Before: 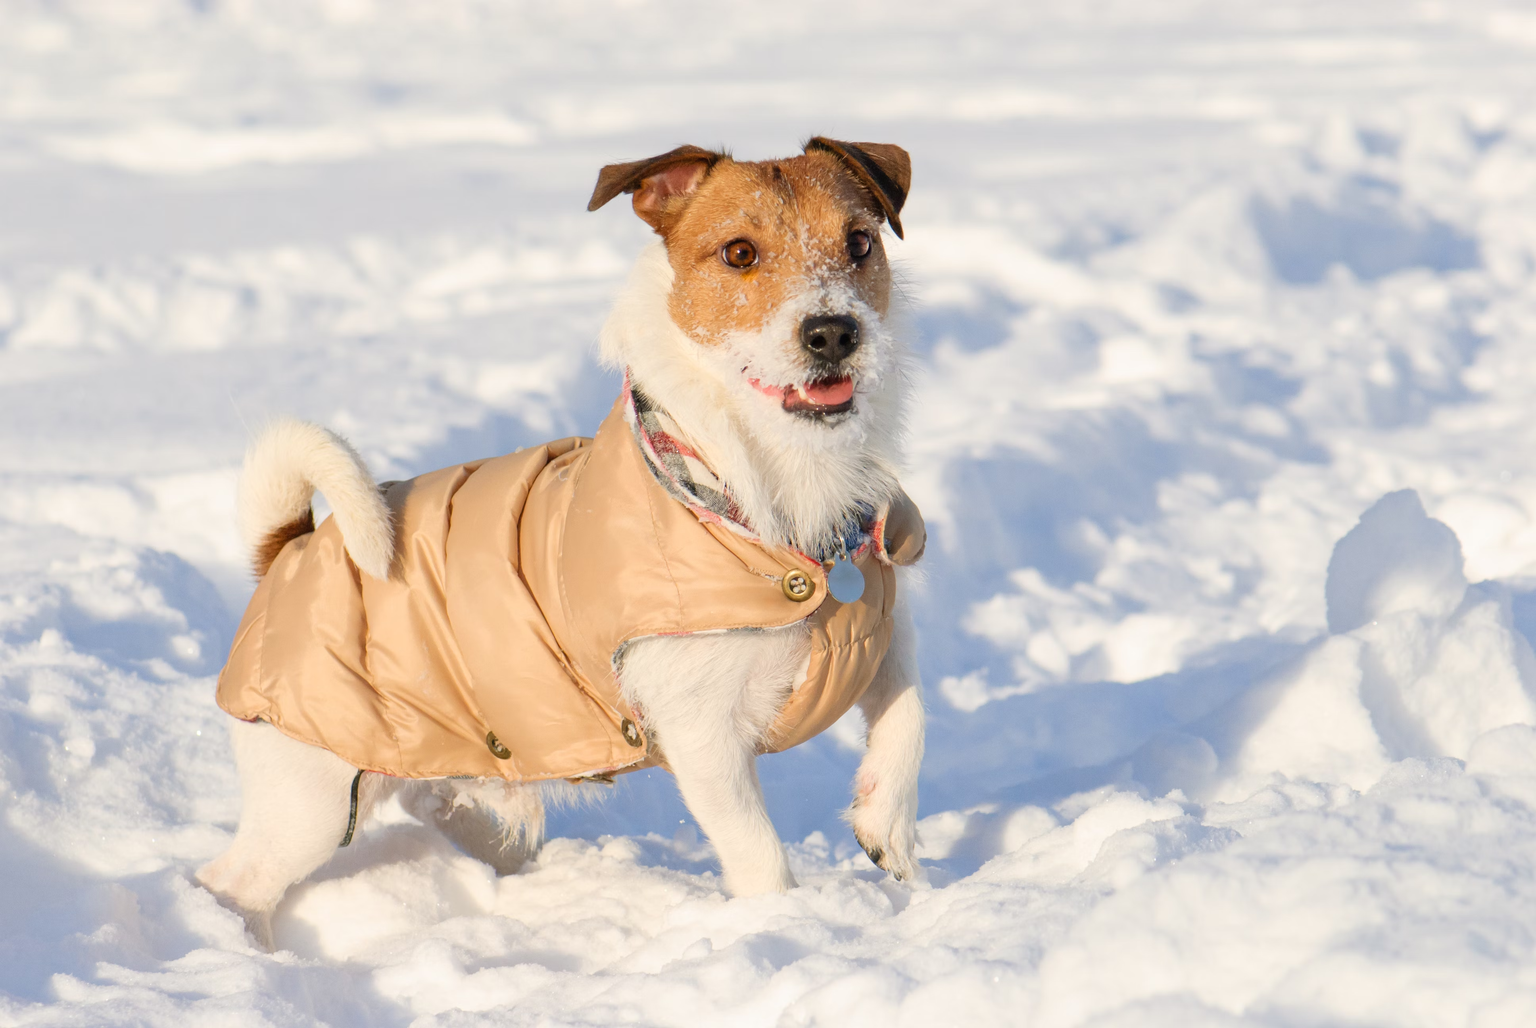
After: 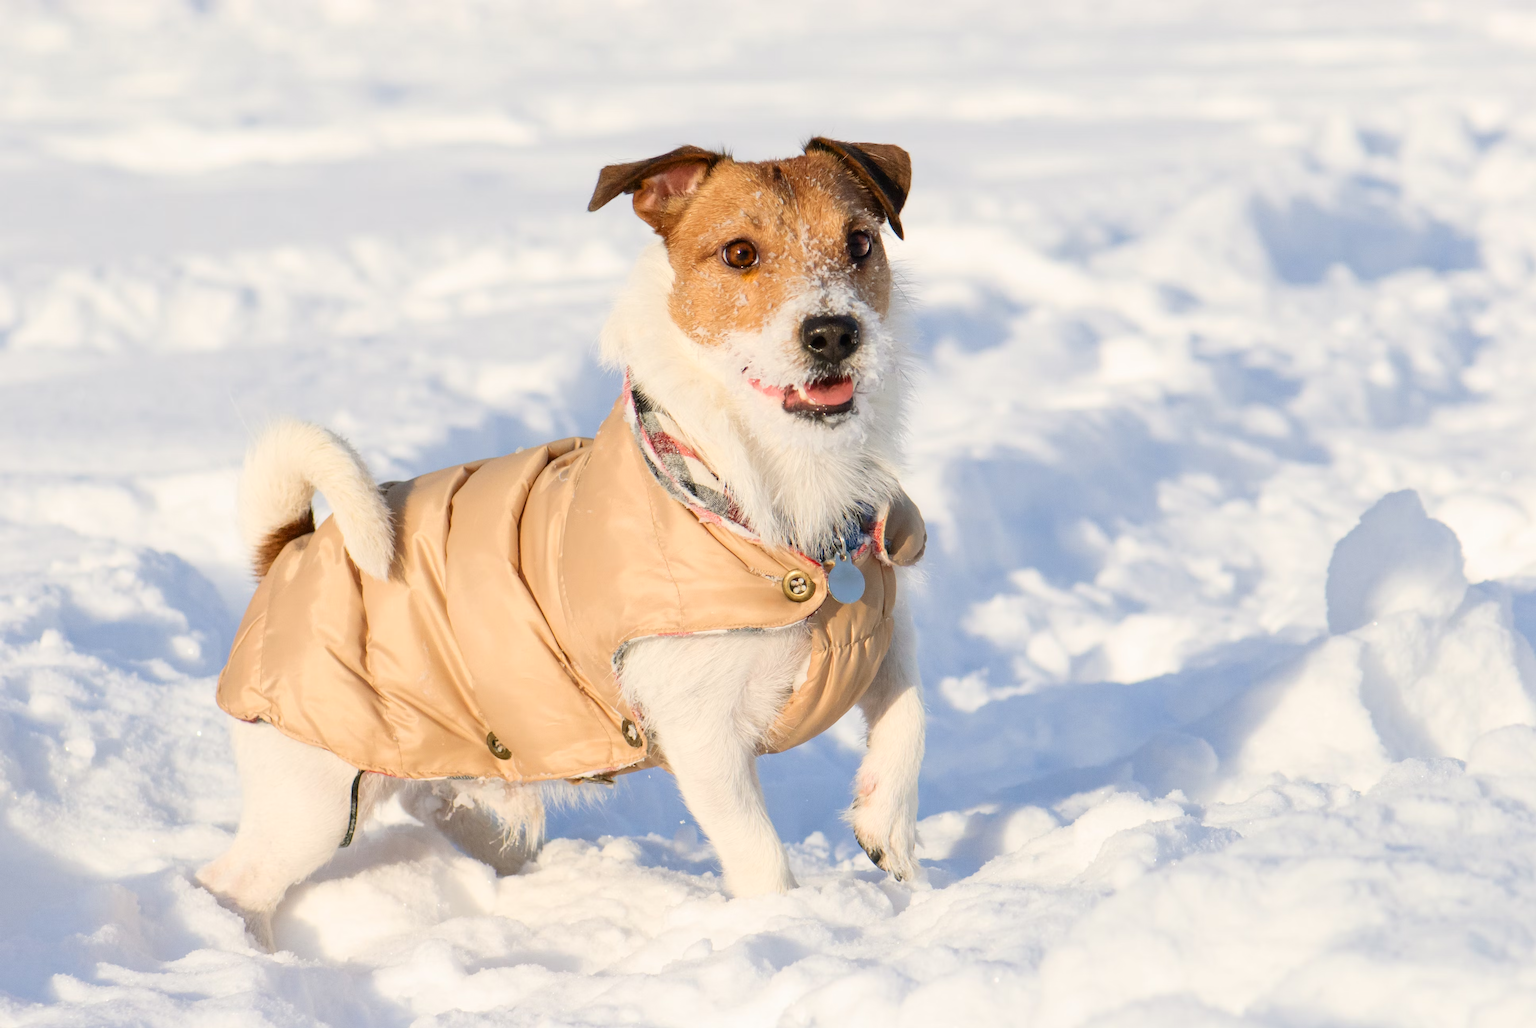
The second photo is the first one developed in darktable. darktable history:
contrast brightness saturation: contrast 0.138
